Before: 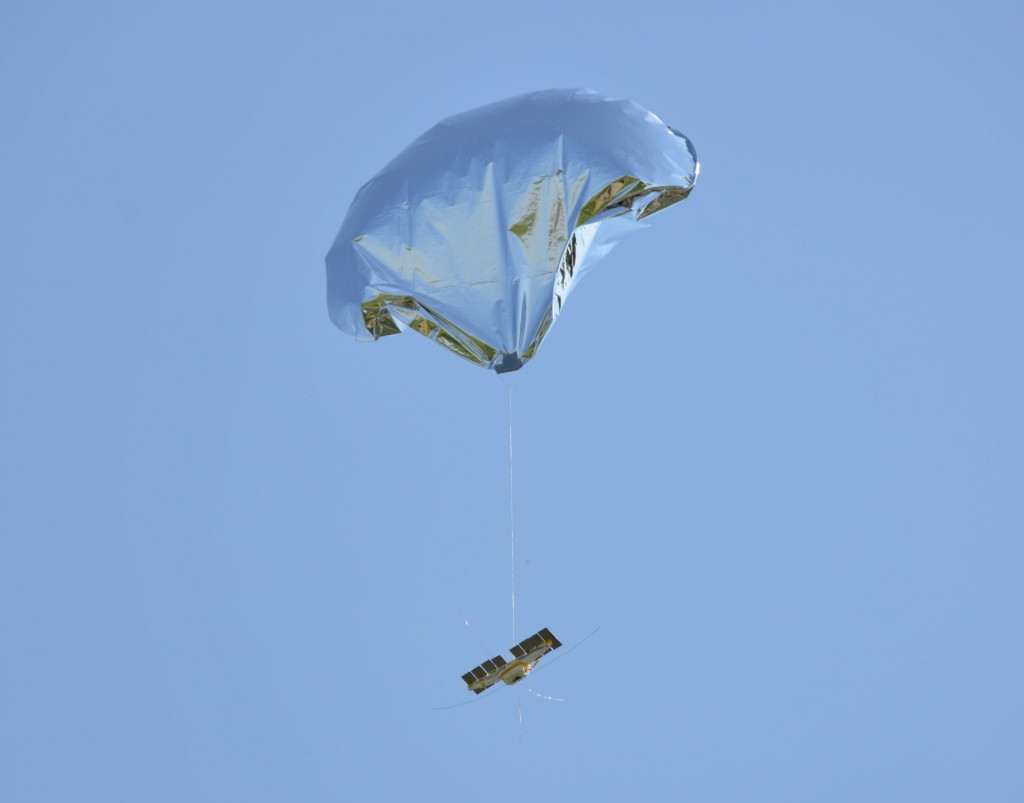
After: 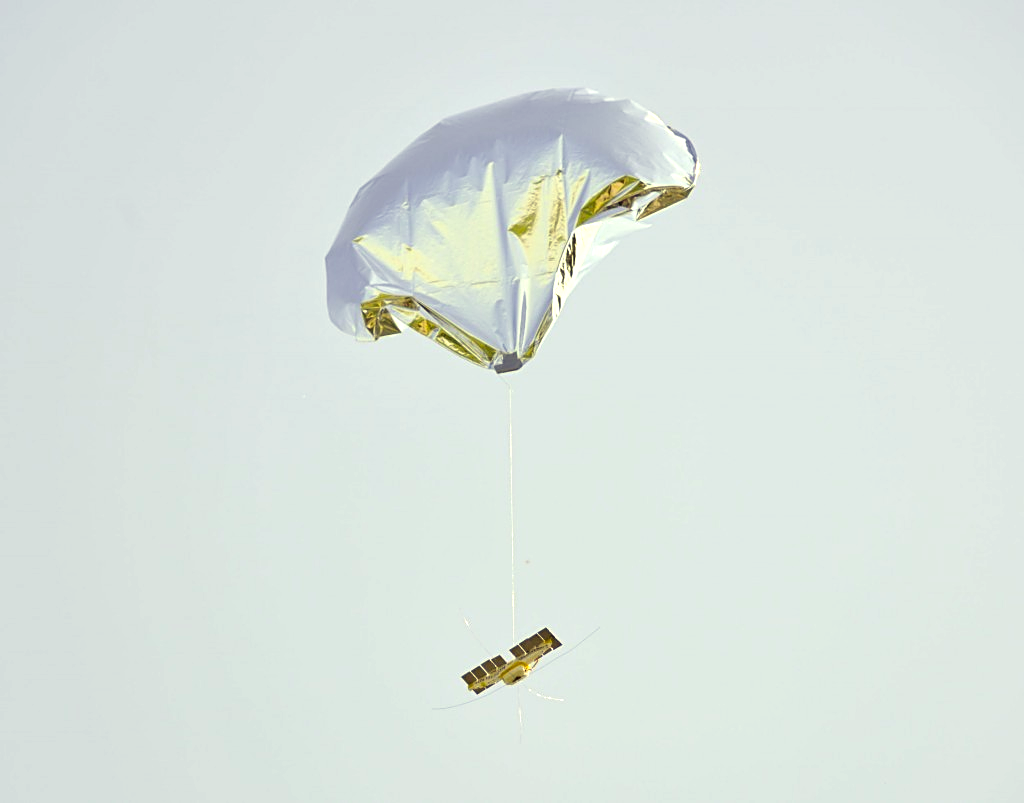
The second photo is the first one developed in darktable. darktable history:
exposure: black level correction 0, exposure 1 EV, compensate highlight preservation false
sharpen: on, module defaults
color correction: highlights a* -0.602, highlights b* 39.97, shadows a* 9.61, shadows b* -0.415
